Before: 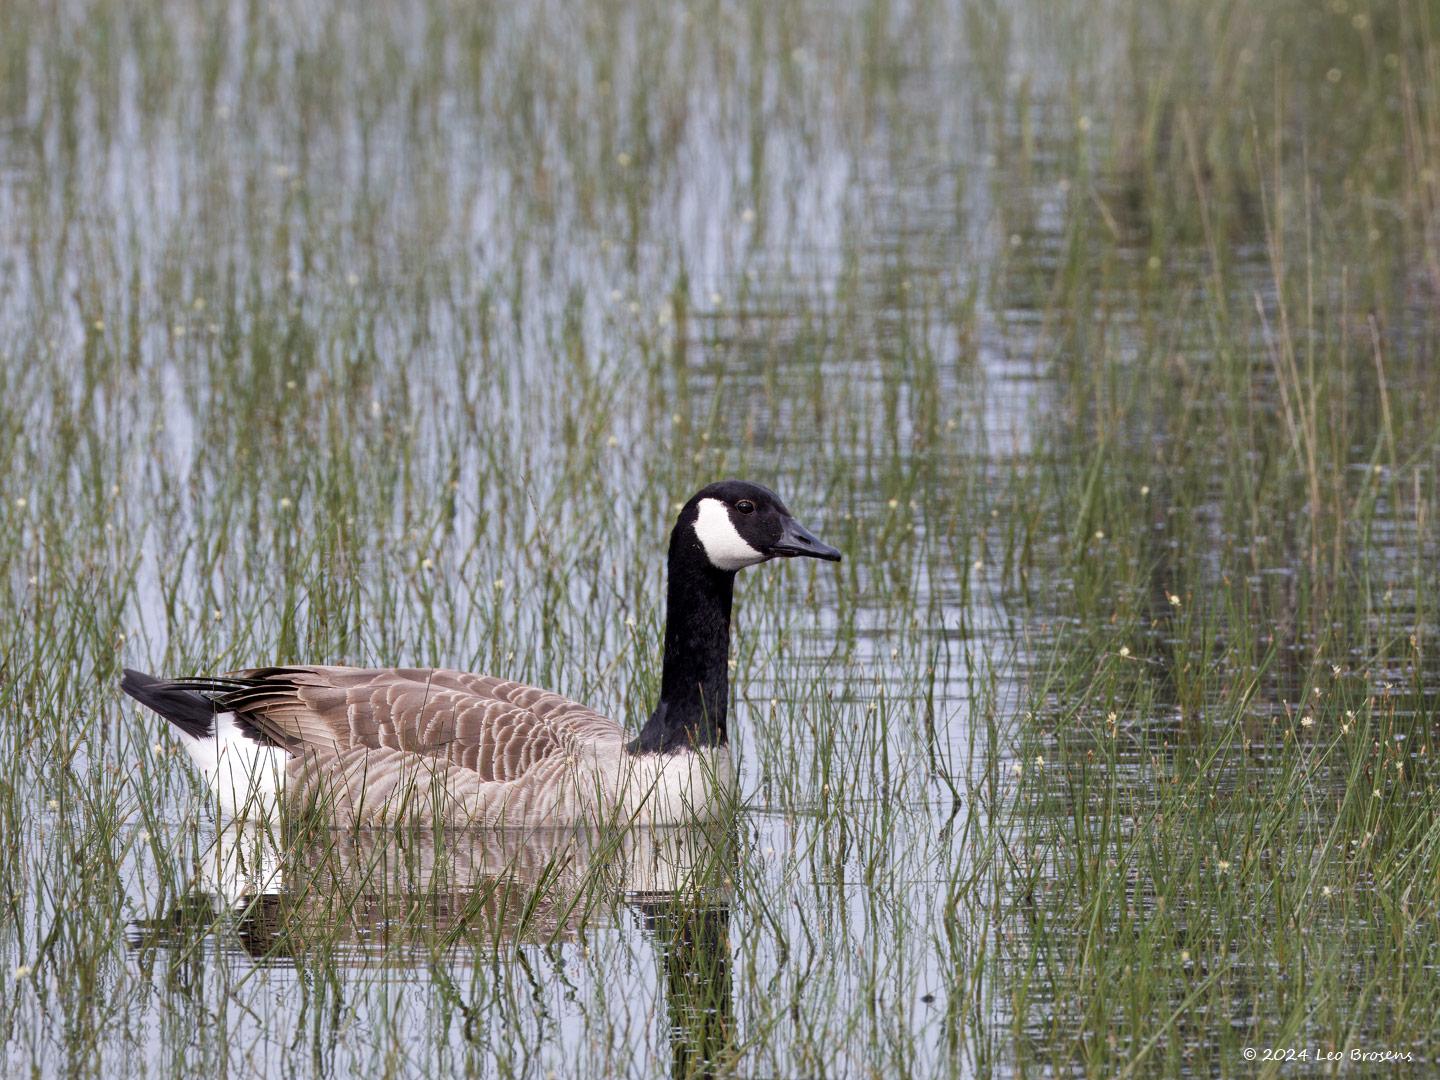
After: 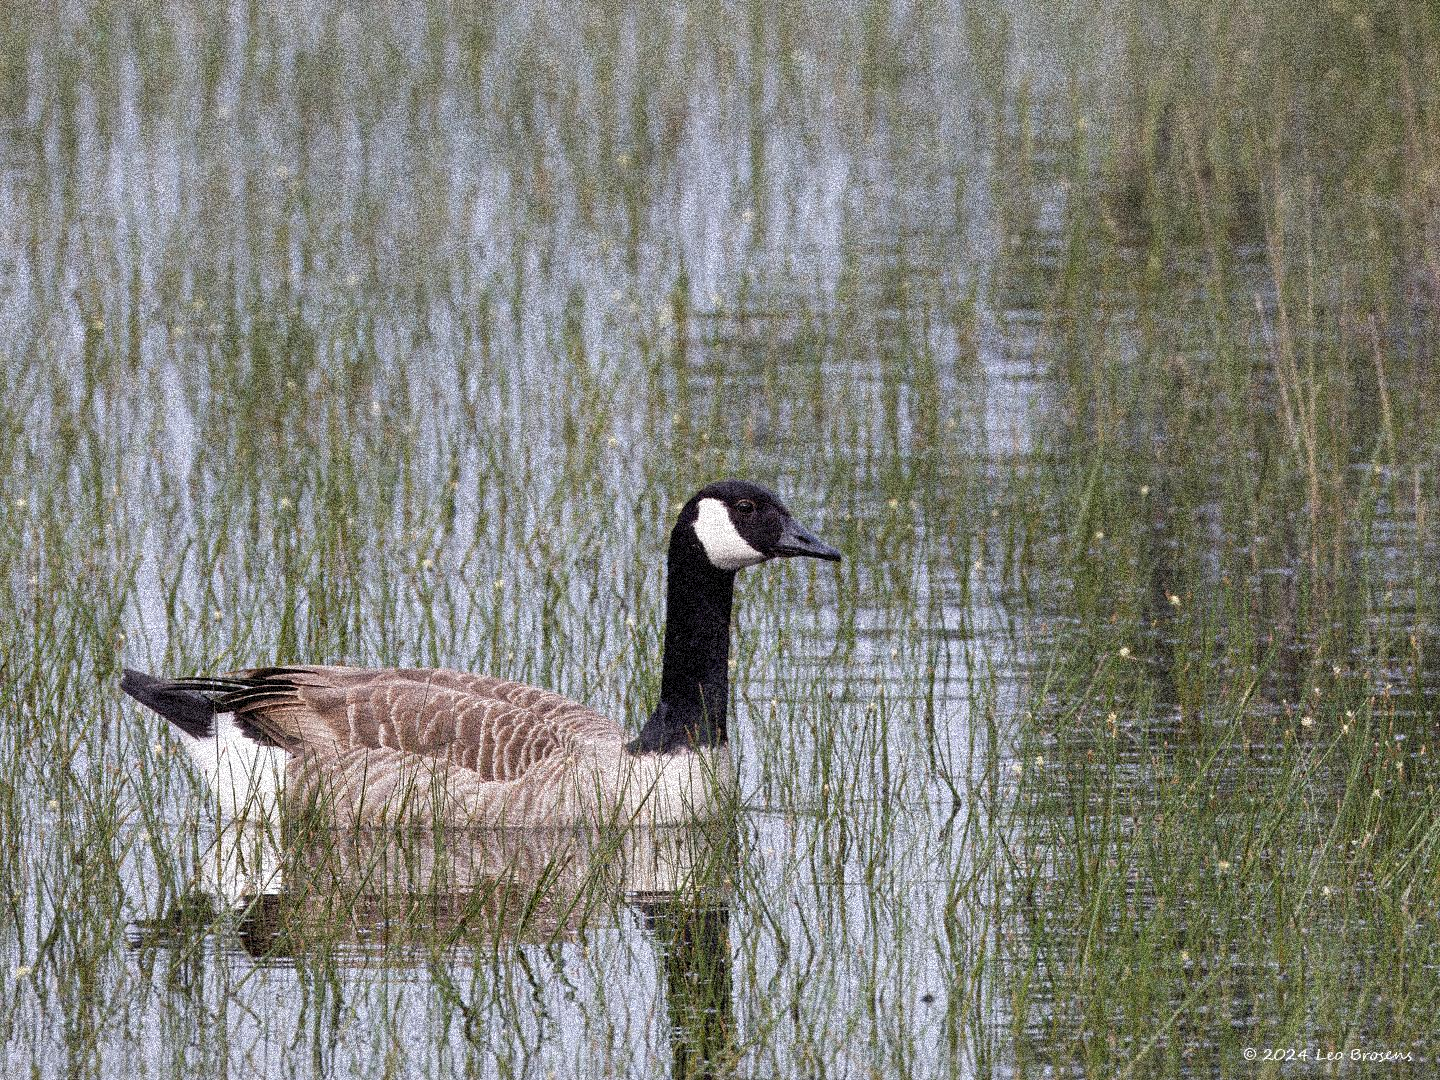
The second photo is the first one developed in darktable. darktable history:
exposure: compensate exposure bias true, compensate highlight preservation false
grain: coarseness 3.75 ISO, strength 100%, mid-tones bias 0%
